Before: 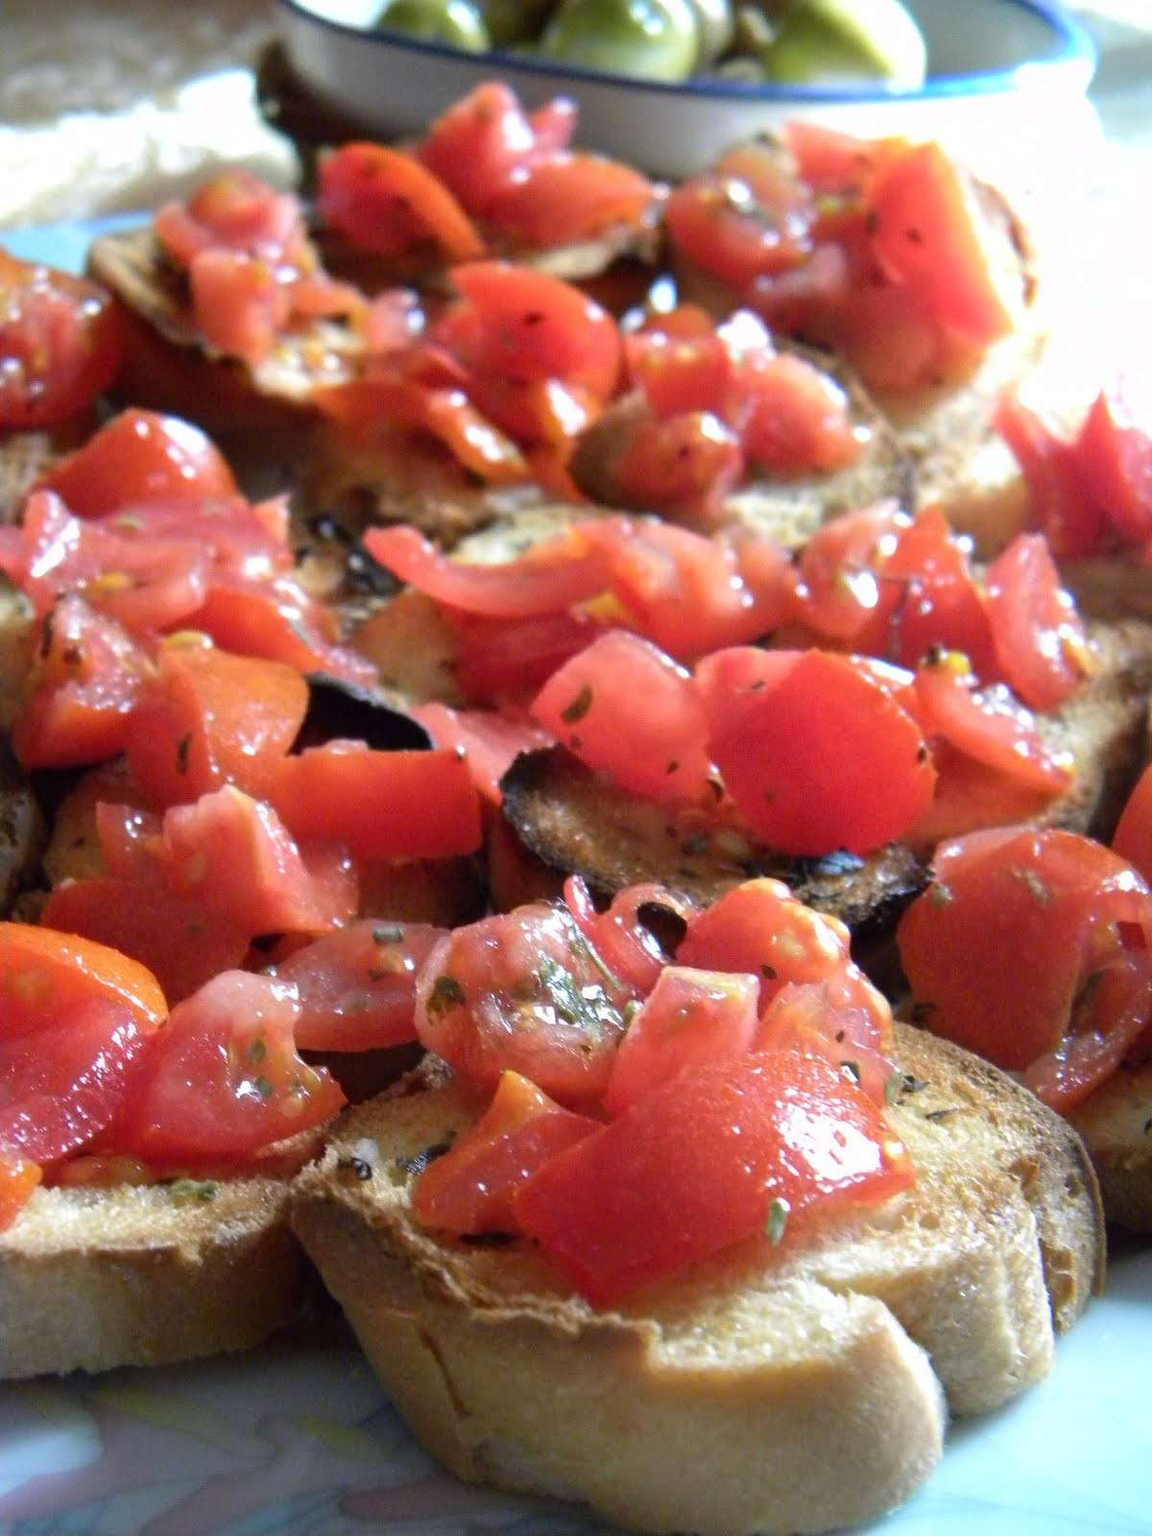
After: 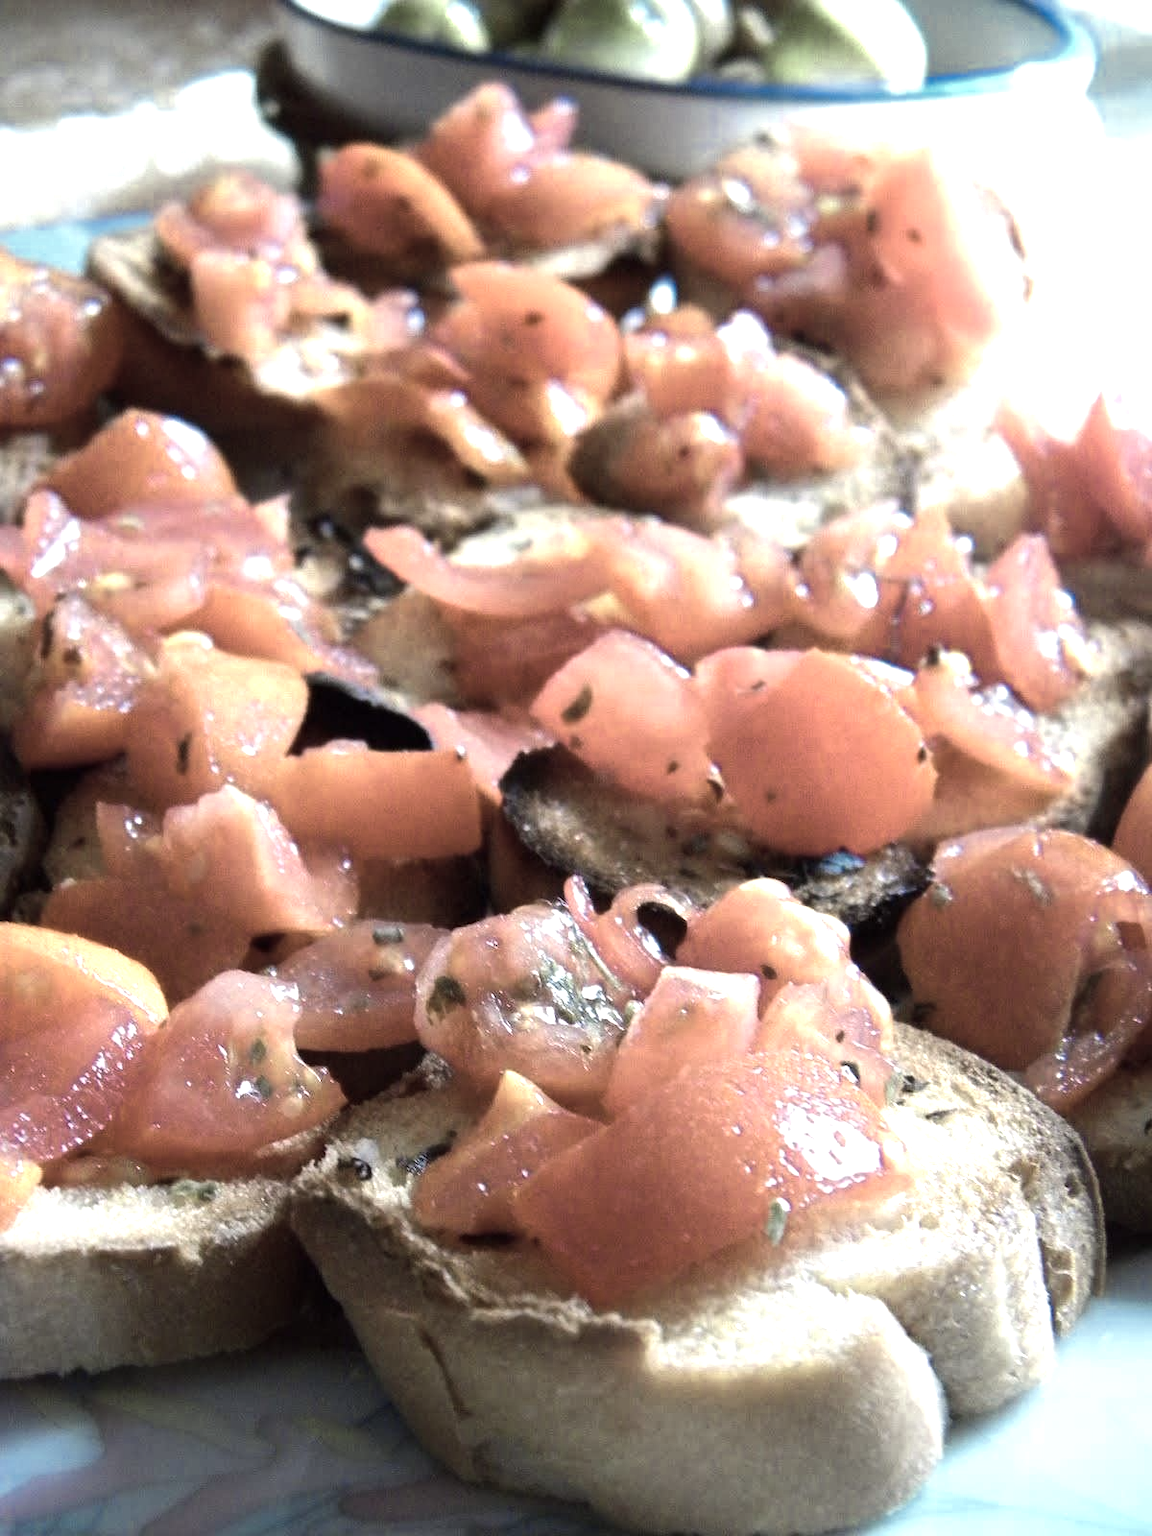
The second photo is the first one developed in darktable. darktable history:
color zones: curves: ch0 [(0.25, 0.667) (0.758, 0.368)]; ch1 [(0.215, 0.245) (0.761, 0.373)]; ch2 [(0.247, 0.554) (0.761, 0.436)]
tone equalizer: -8 EV -0.417 EV, -7 EV -0.389 EV, -6 EV -0.333 EV, -5 EV -0.222 EV, -3 EV 0.222 EV, -2 EV 0.333 EV, -1 EV 0.389 EV, +0 EV 0.417 EV, edges refinement/feathering 500, mask exposure compensation -1.57 EV, preserve details no
